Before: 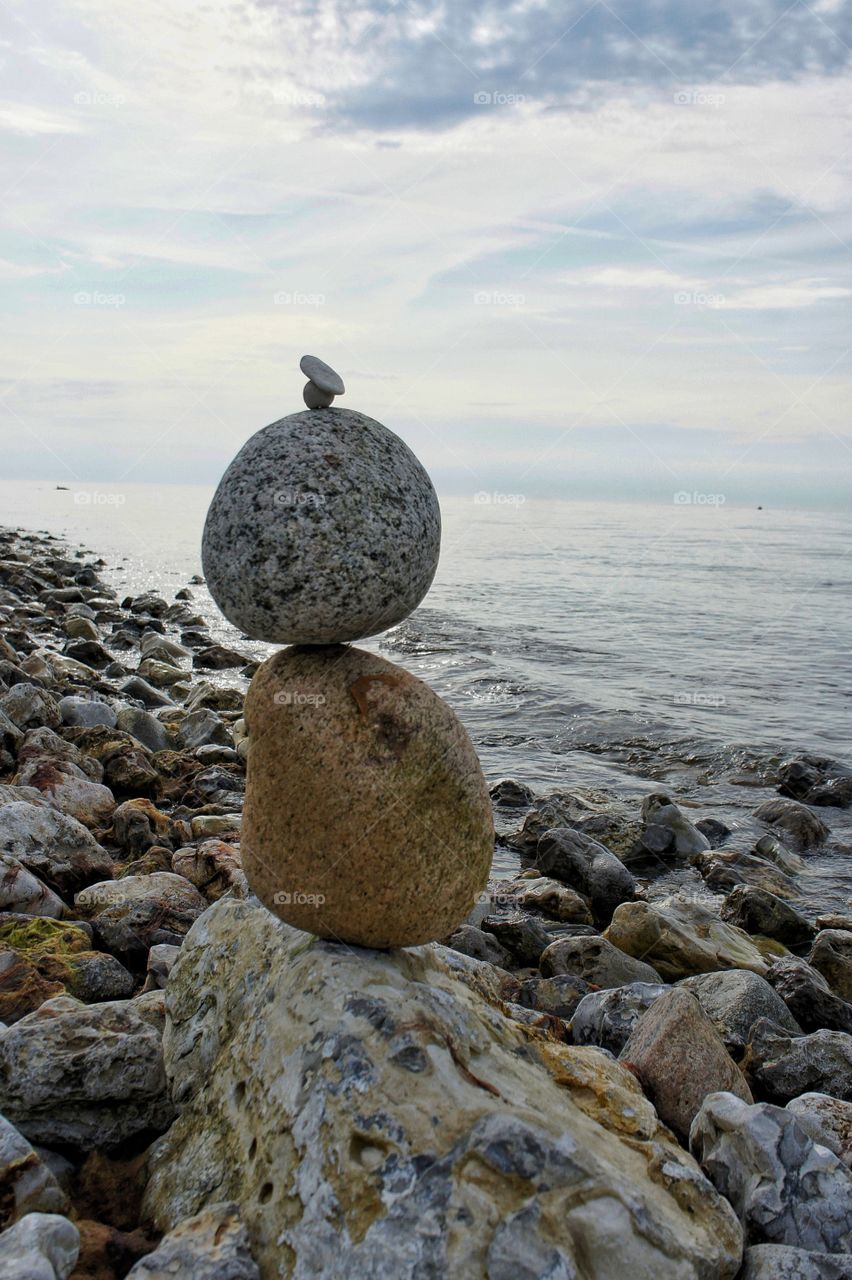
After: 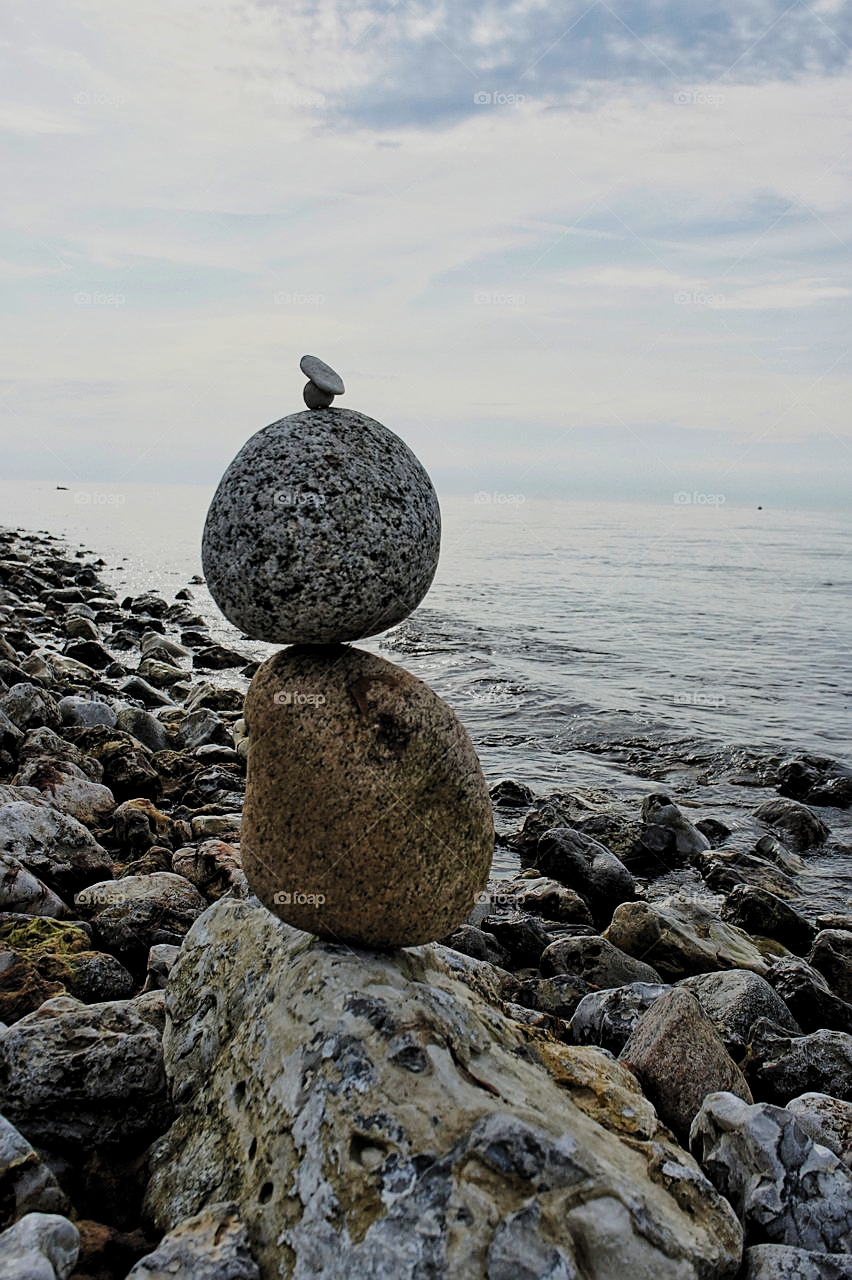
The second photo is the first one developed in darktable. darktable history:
sharpen: on, module defaults
filmic rgb: black relative exposure -5.08 EV, white relative exposure 3.97 EV, hardness 2.9, contrast 1.301, color science v5 (2021), contrast in shadows safe, contrast in highlights safe
